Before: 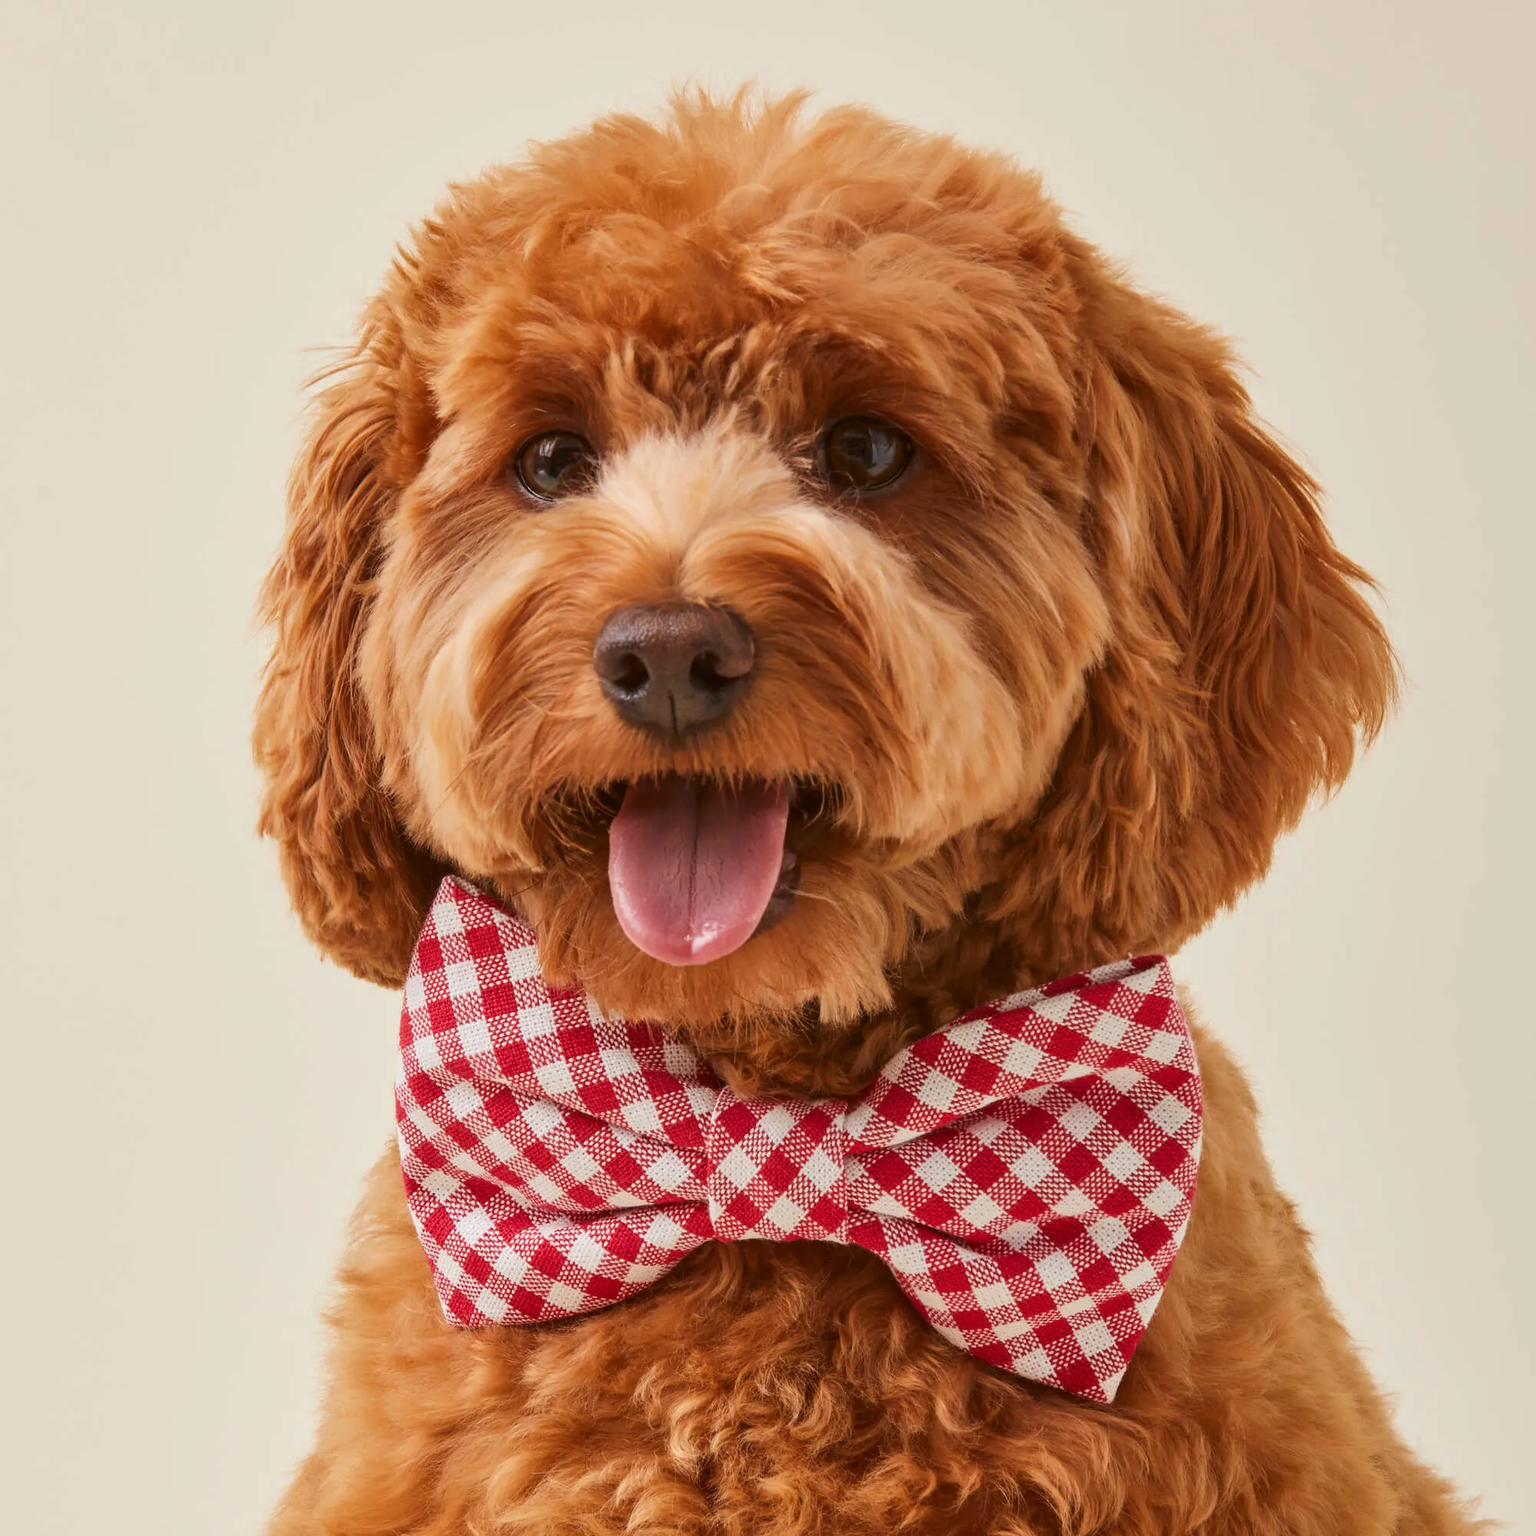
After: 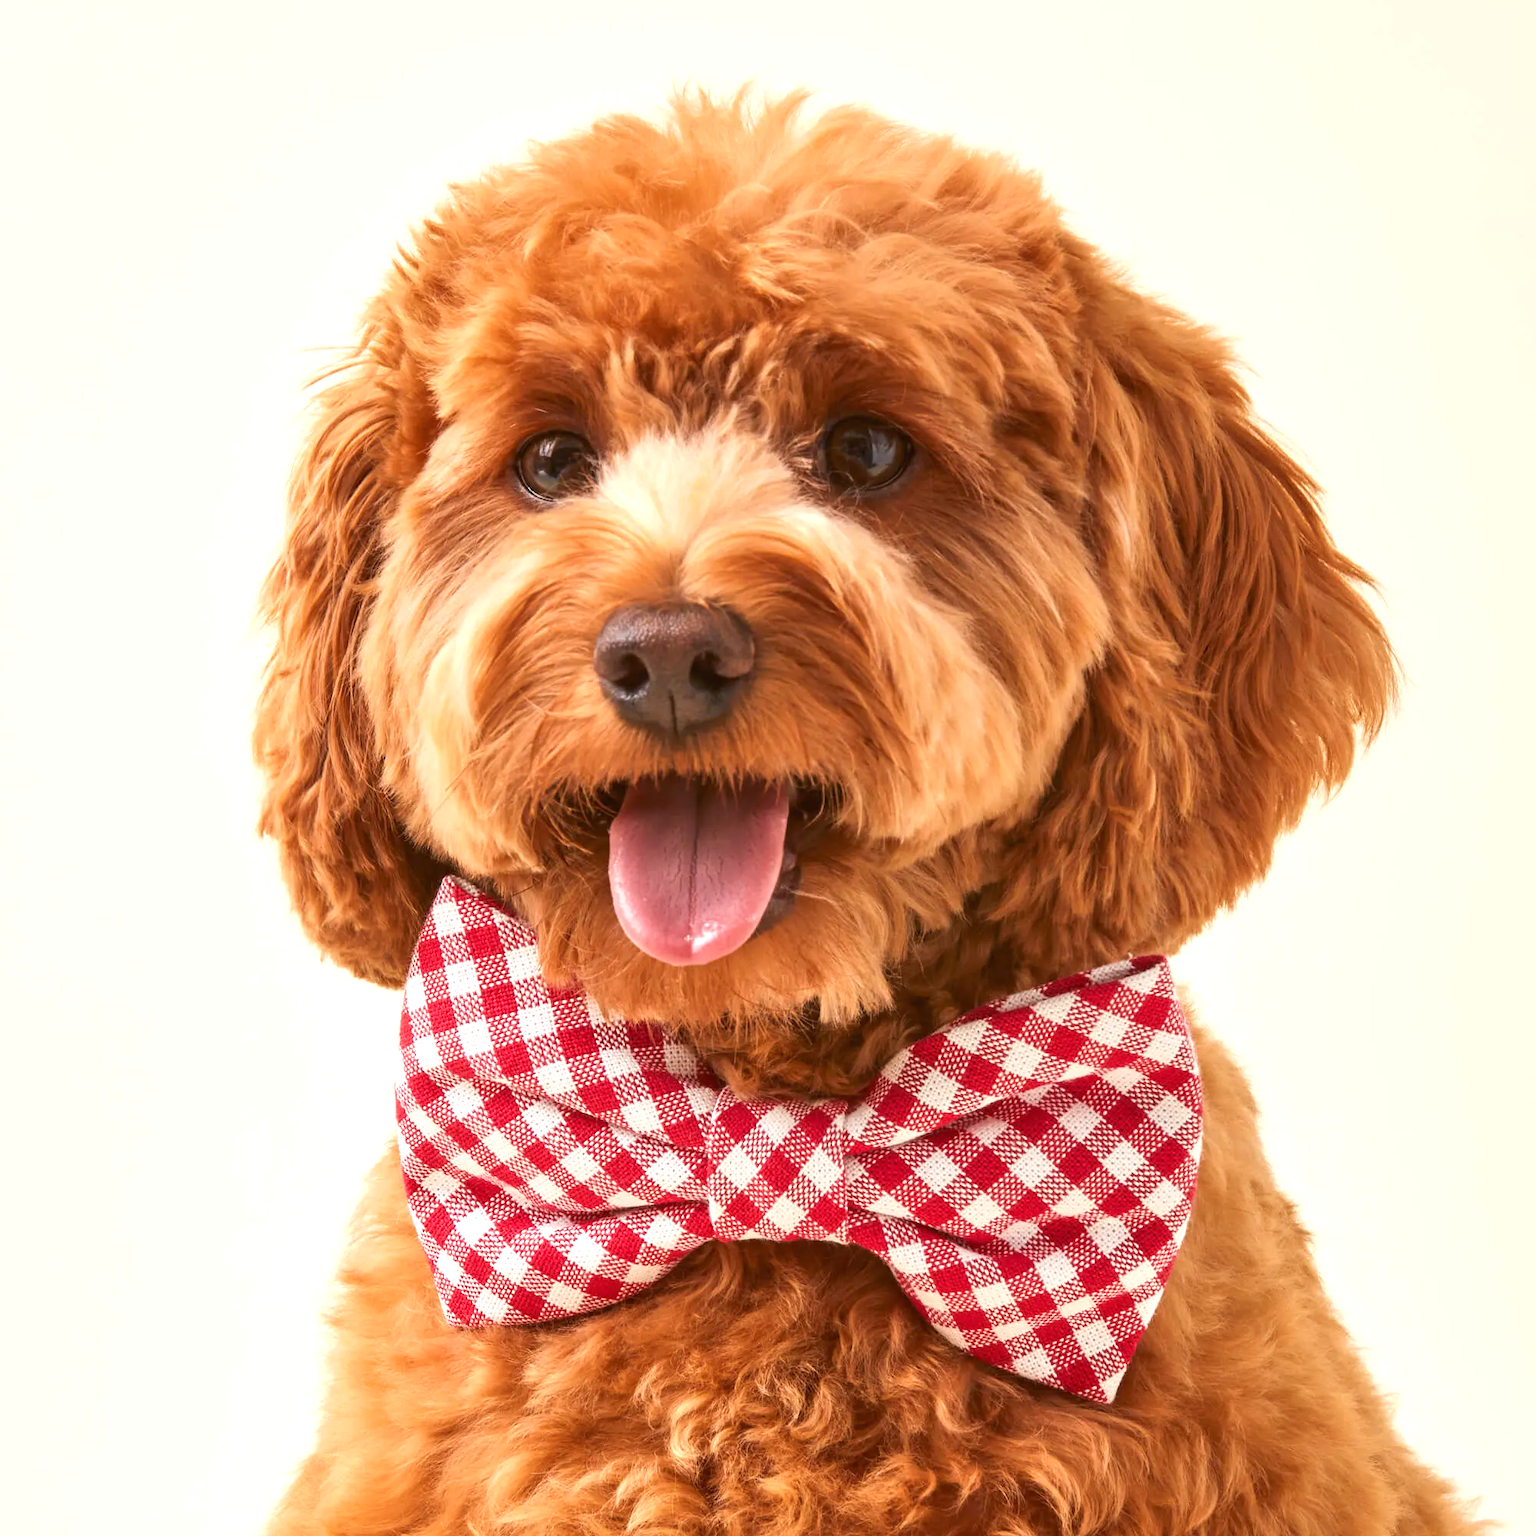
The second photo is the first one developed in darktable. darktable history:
color zones: curves: ch2 [(0, 0.5) (0.143, 0.5) (0.286, 0.489) (0.415, 0.421) (0.571, 0.5) (0.714, 0.5) (0.857, 0.5) (1, 0.5)]
exposure: black level correction 0, exposure 0.7 EV, compensate exposure bias true, compensate highlight preservation false
